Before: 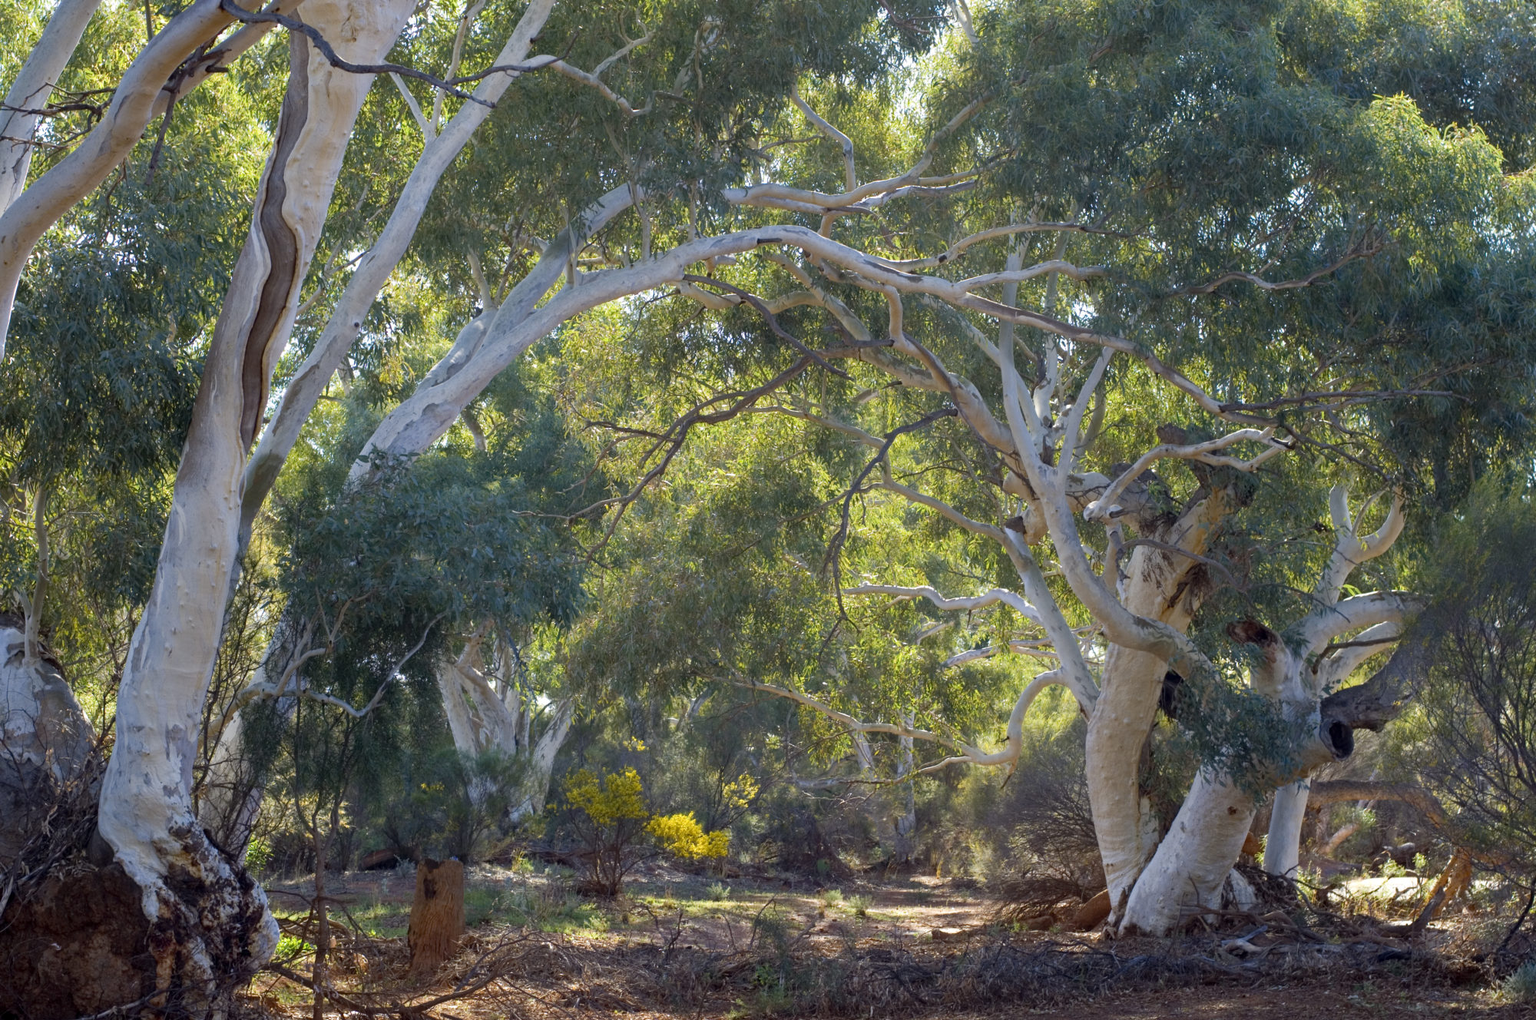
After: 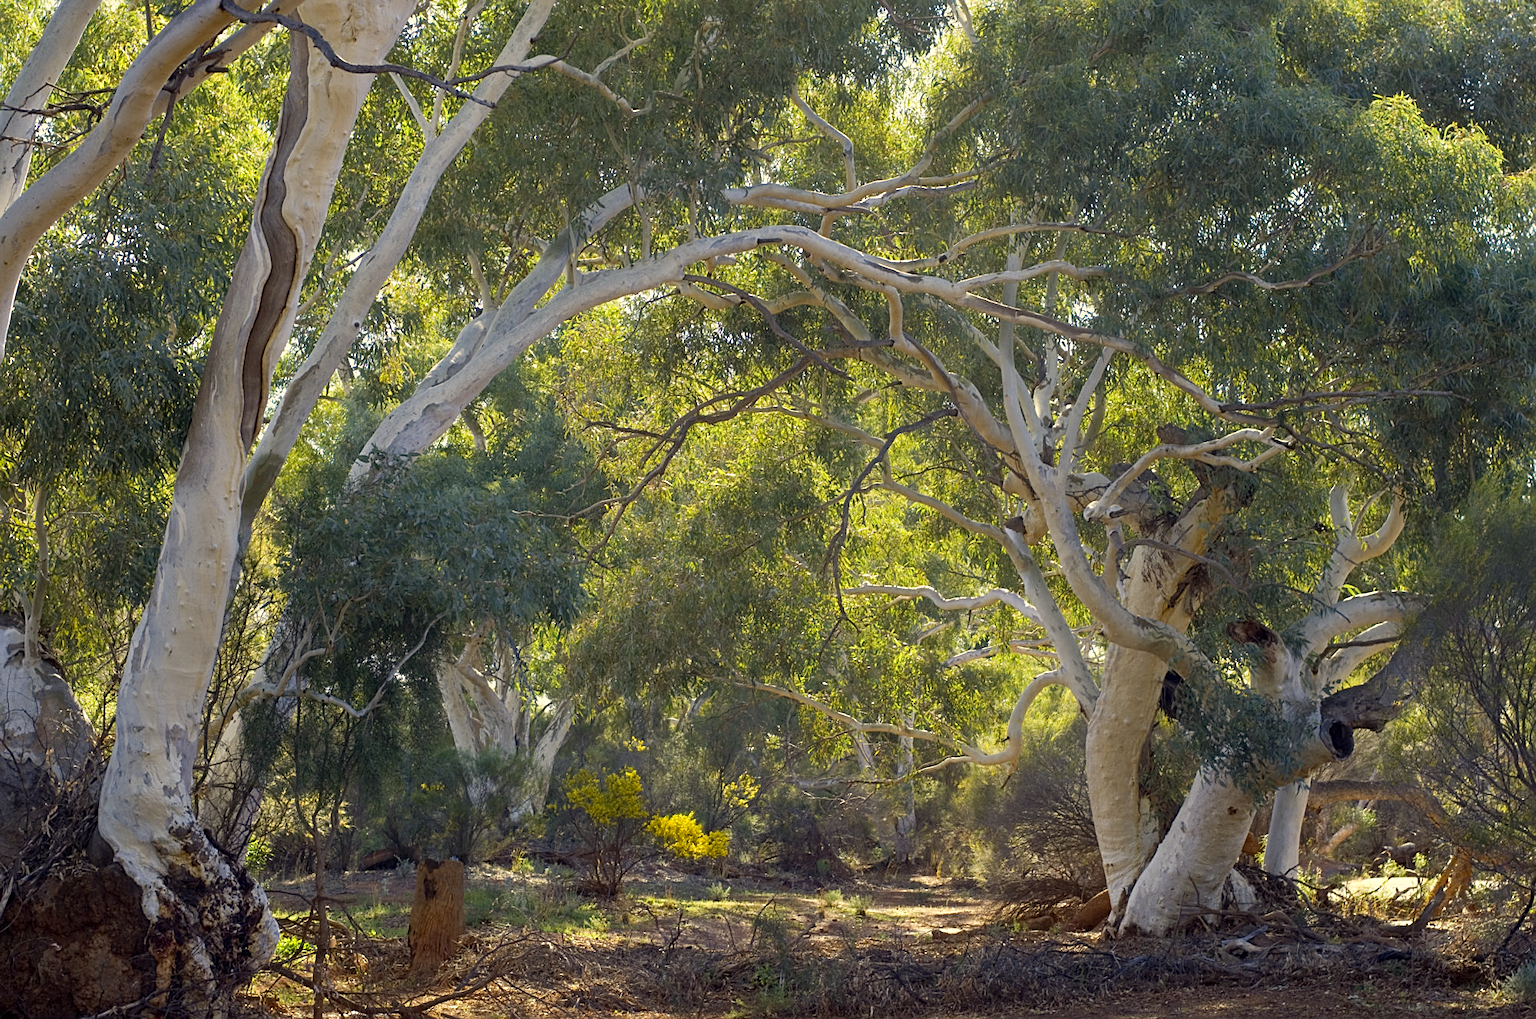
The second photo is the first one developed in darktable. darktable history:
color correction: highlights a* 1.28, highlights b* 17.79
sharpen: on, module defaults
